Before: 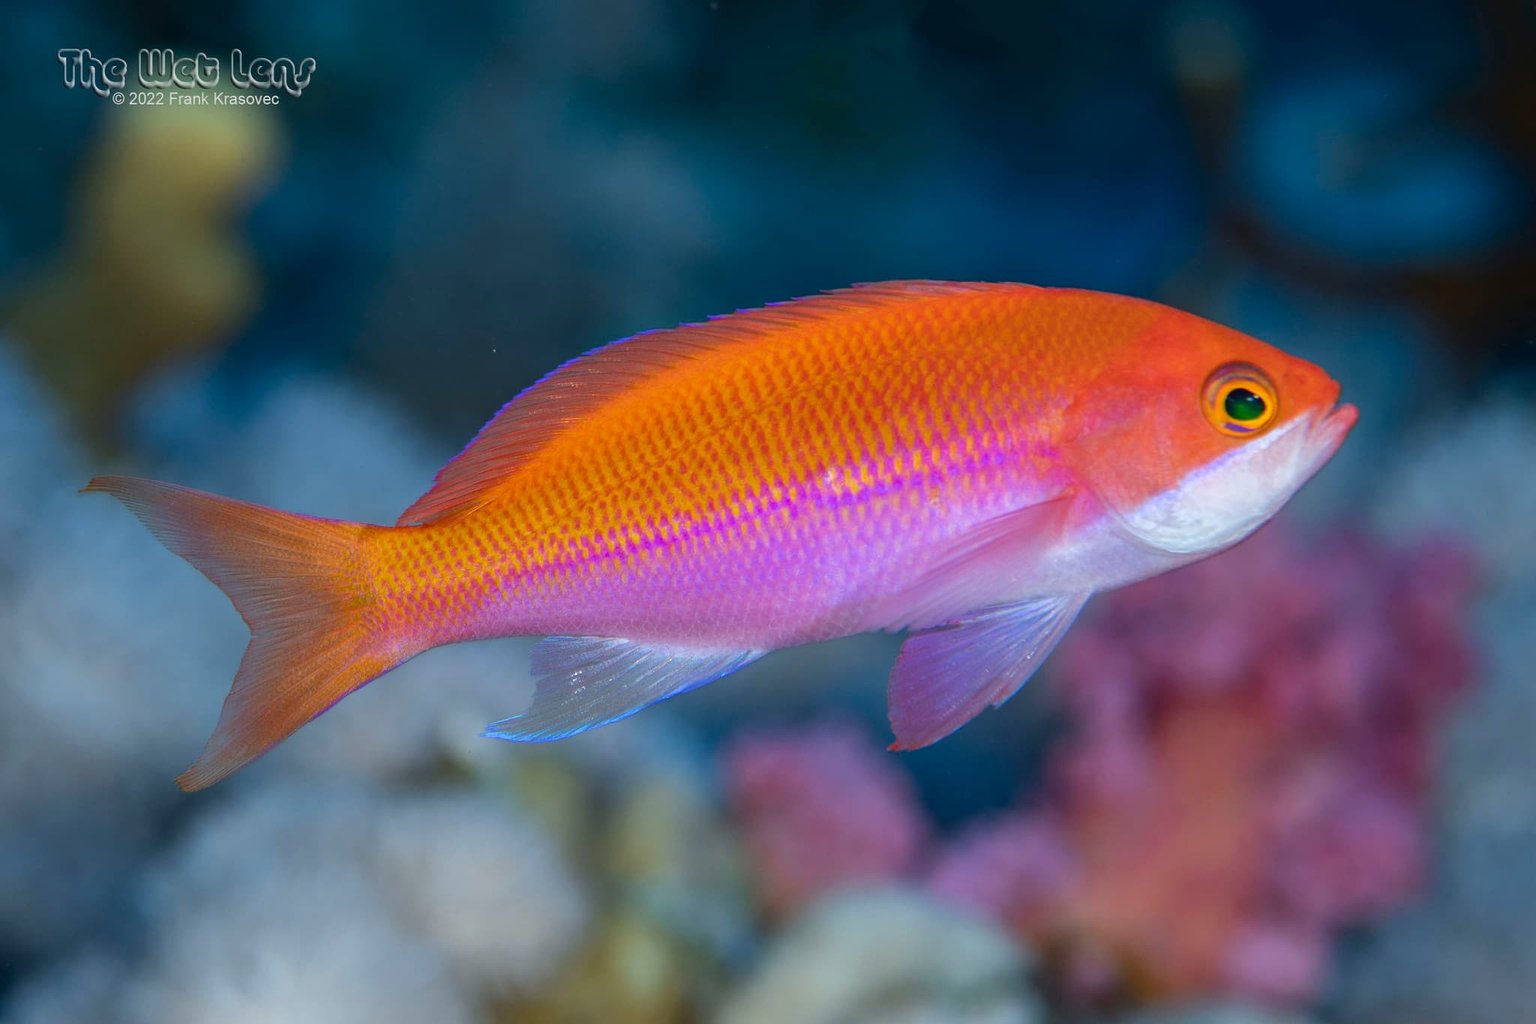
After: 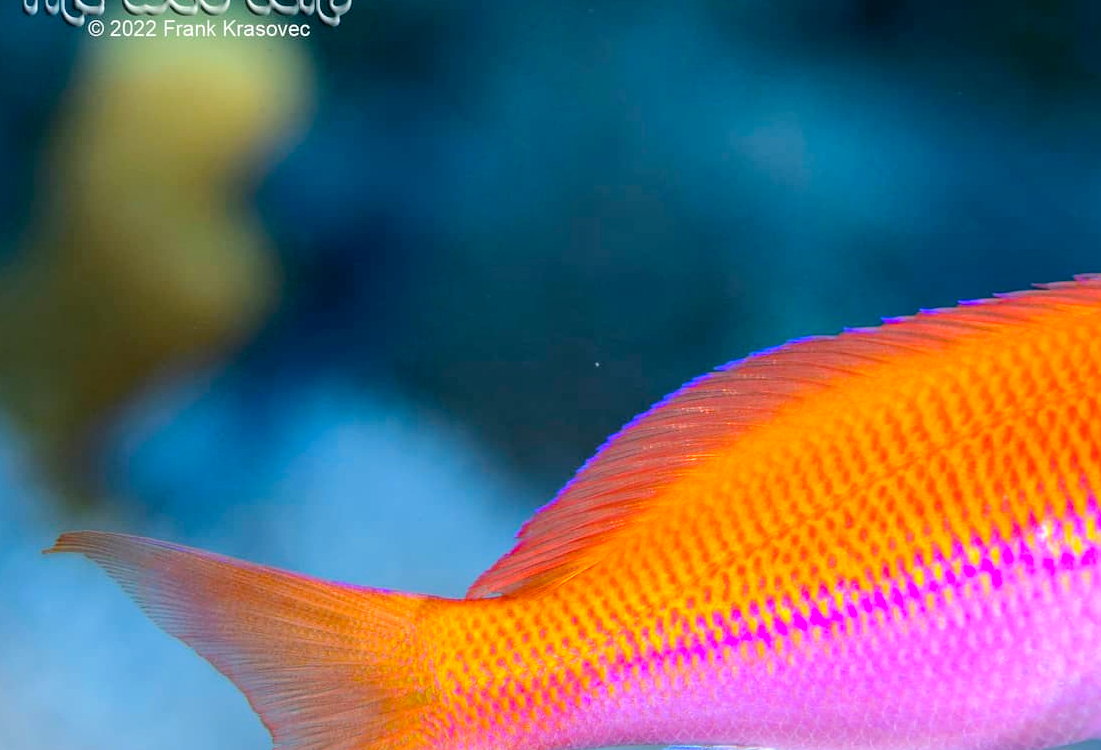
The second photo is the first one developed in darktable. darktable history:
tone equalizer: -8 EV -0.759 EV, -7 EV -0.722 EV, -6 EV -0.563 EV, -5 EV -0.417 EV, -3 EV 0.403 EV, -2 EV 0.6 EV, -1 EV 0.674 EV, +0 EV 0.744 EV
color balance rgb: global offset › luminance -0.508%, linear chroma grading › shadows -10.633%, linear chroma grading › global chroma 20.603%, perceptual saturation grading › global saturation -2.311%, perceptual saturation grading › highlights -7.786%, perceptual saturation grading › mid-tones 7.835%, perceptual saturation grading › shadows 4.506%, perceptual brilliance grading › mid-tones 9.481%, perceptual brilliance grading › shadows 15.192%, global vibrance 14.259%
local contrast: mode bilateral grid, contrast 99, coarseness 100, detail 108%, midtone range 0.2
crop and rotate: left 3.048%, top 7.565%, right 43.148%, bottom 37.484%
